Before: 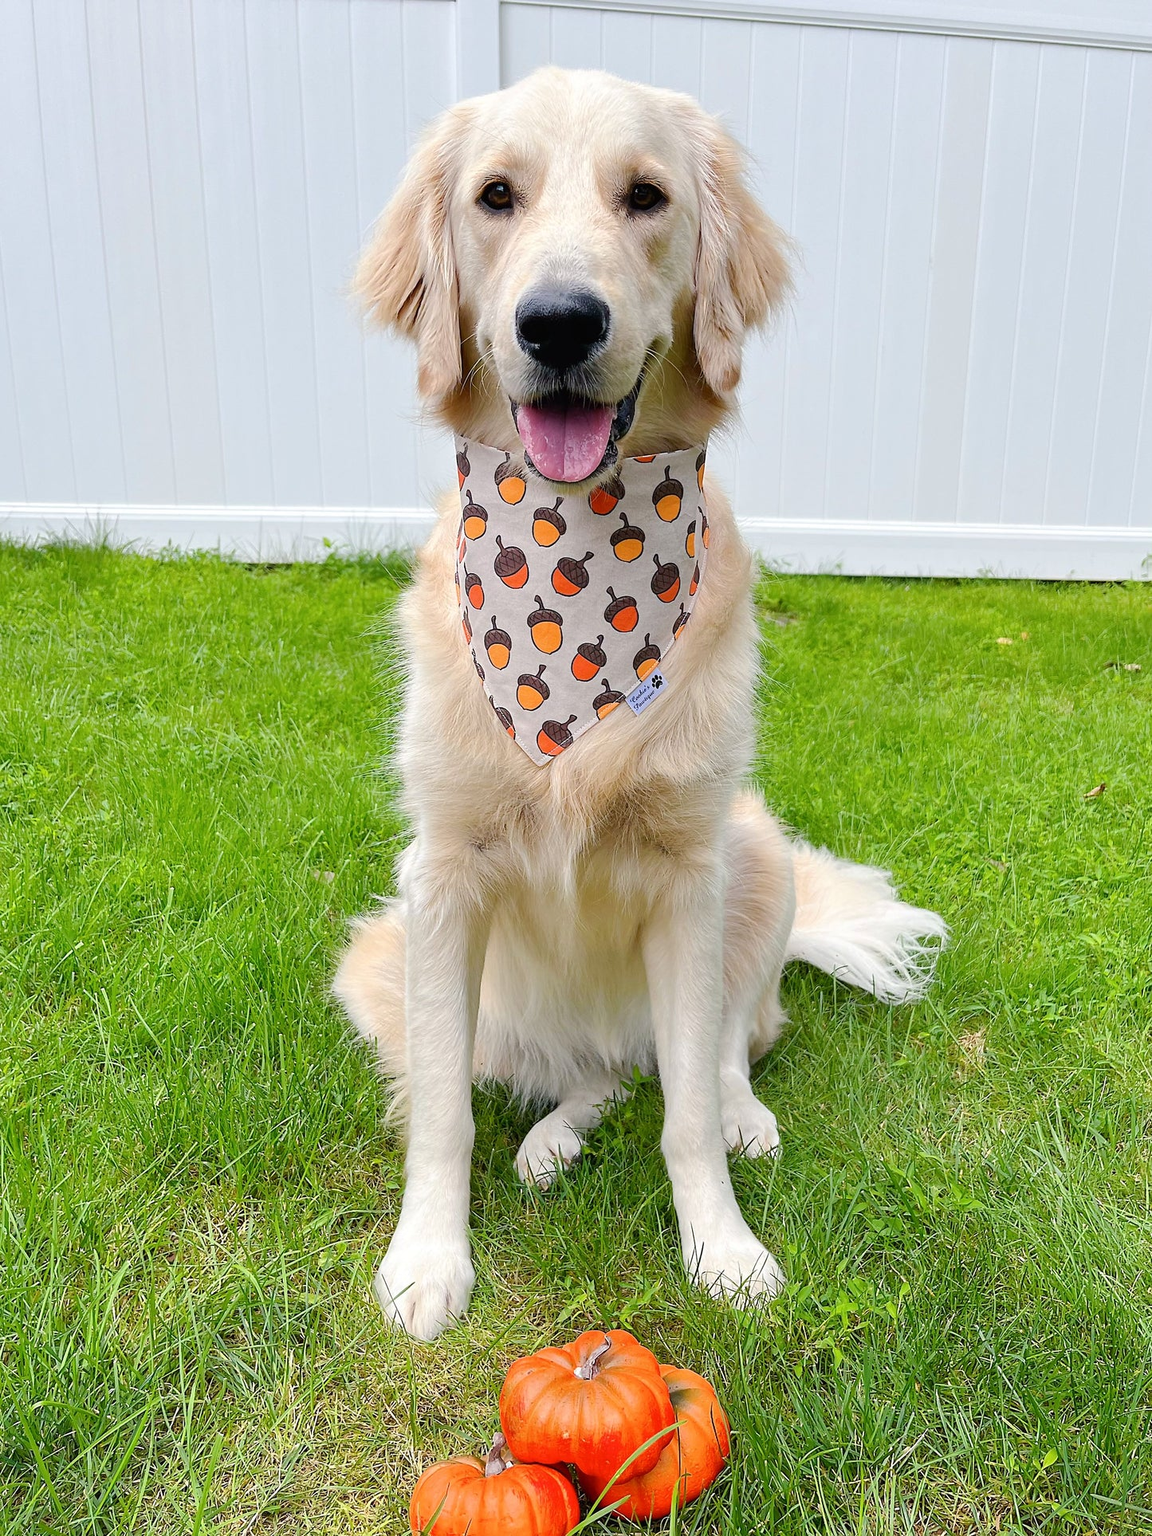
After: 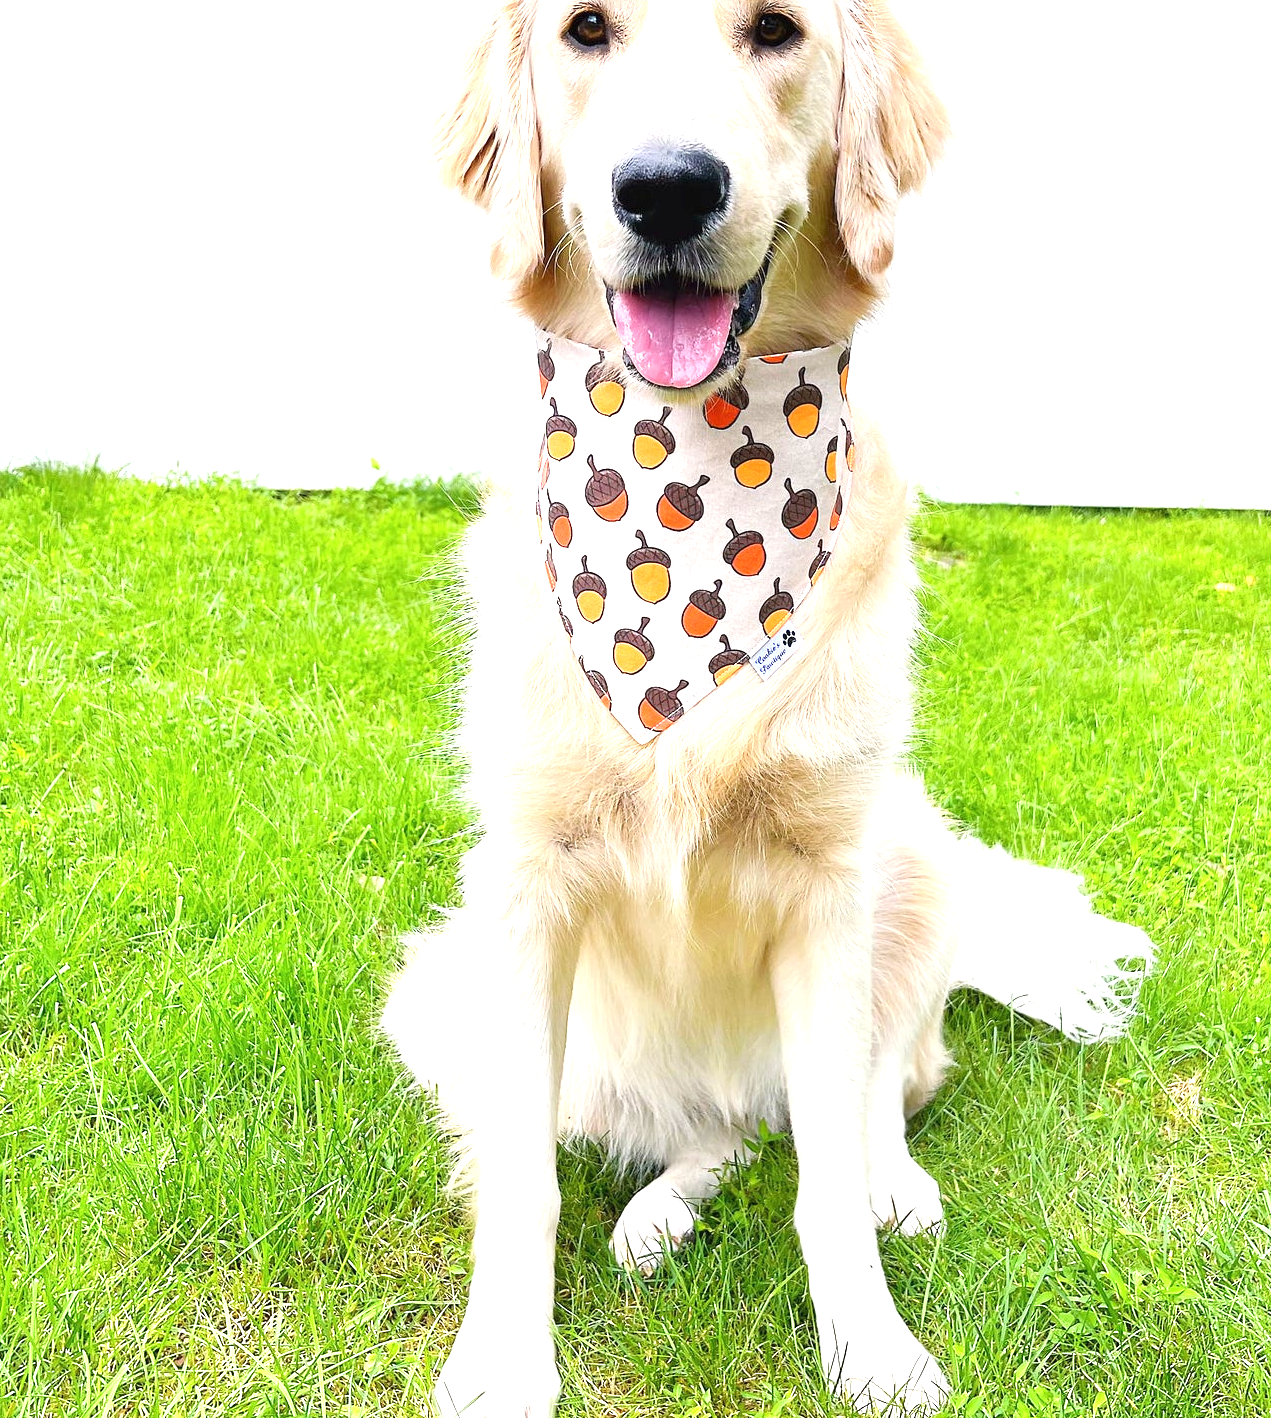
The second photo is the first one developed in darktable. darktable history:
exposure: black level correction 0, exposure 1.2 EV, compensate exposure bias true, compensate highlight preservation false
crop and rotate: left 2.425%, top 11.305%, right 9.6%, bottom 15.08%
